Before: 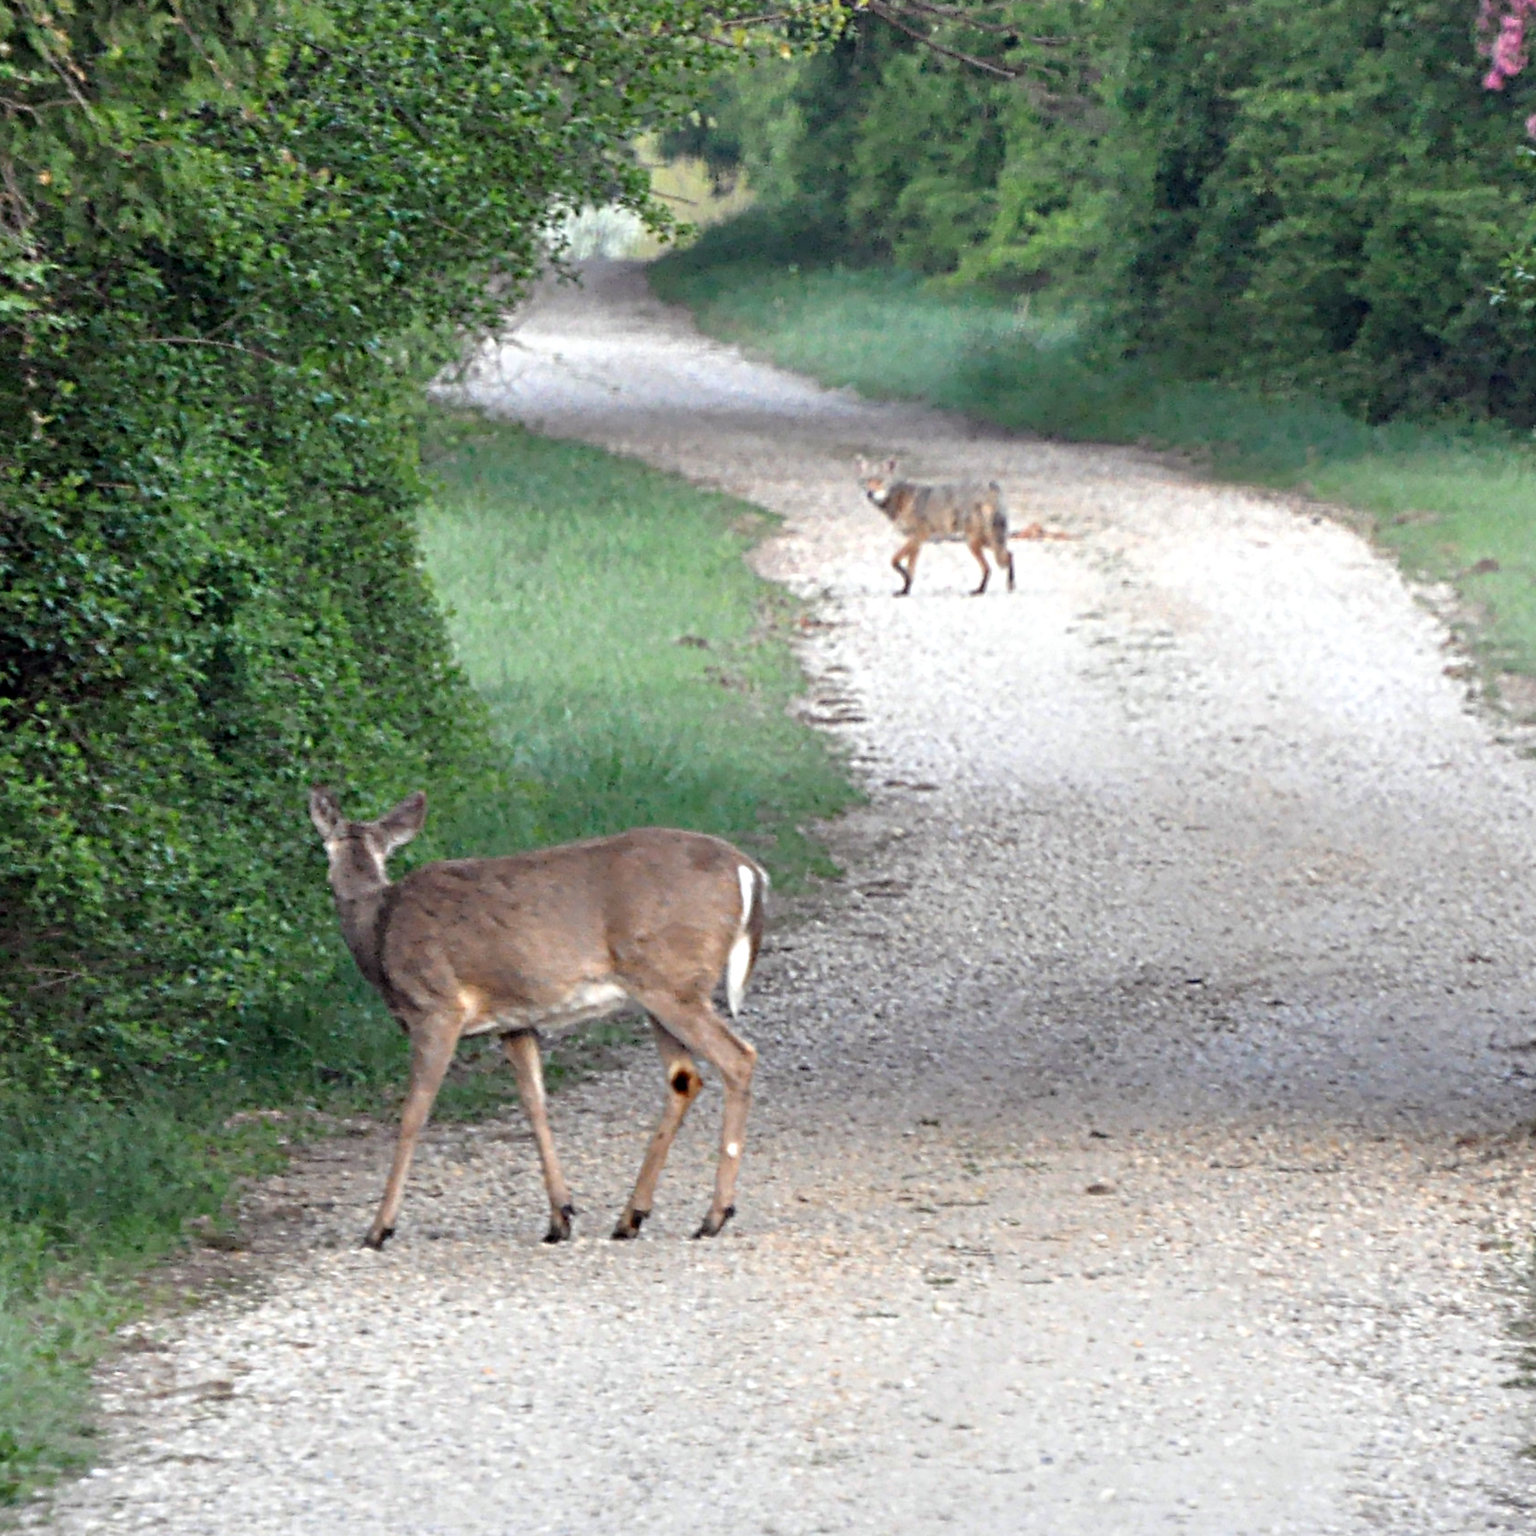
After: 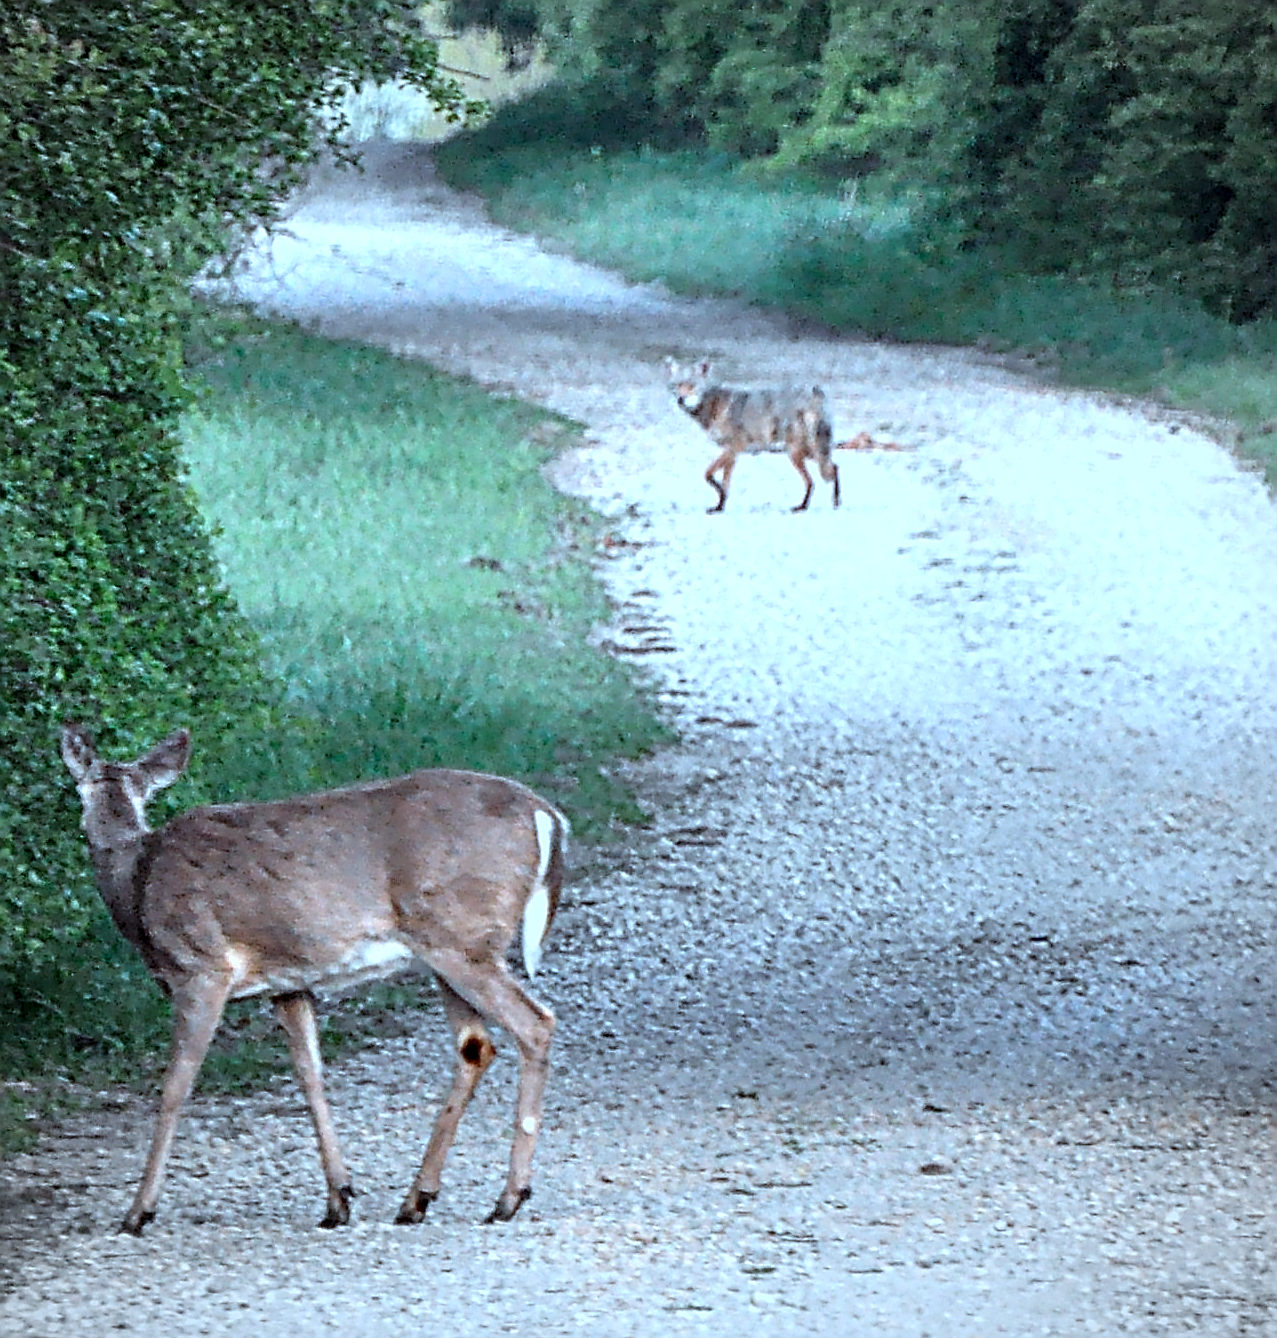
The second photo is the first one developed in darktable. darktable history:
vignetting: fall-off radius 61.12%
crop: left 16.586%, top 8.618%, right 8.19%, bottom 12.544%
local contrast: on, module defaults
sharpen: radius 1.729, amount 1.284
contrast brightness saturation: contrast 0.139
color correction: highlights a* -8.91, highlights b* -23.92
